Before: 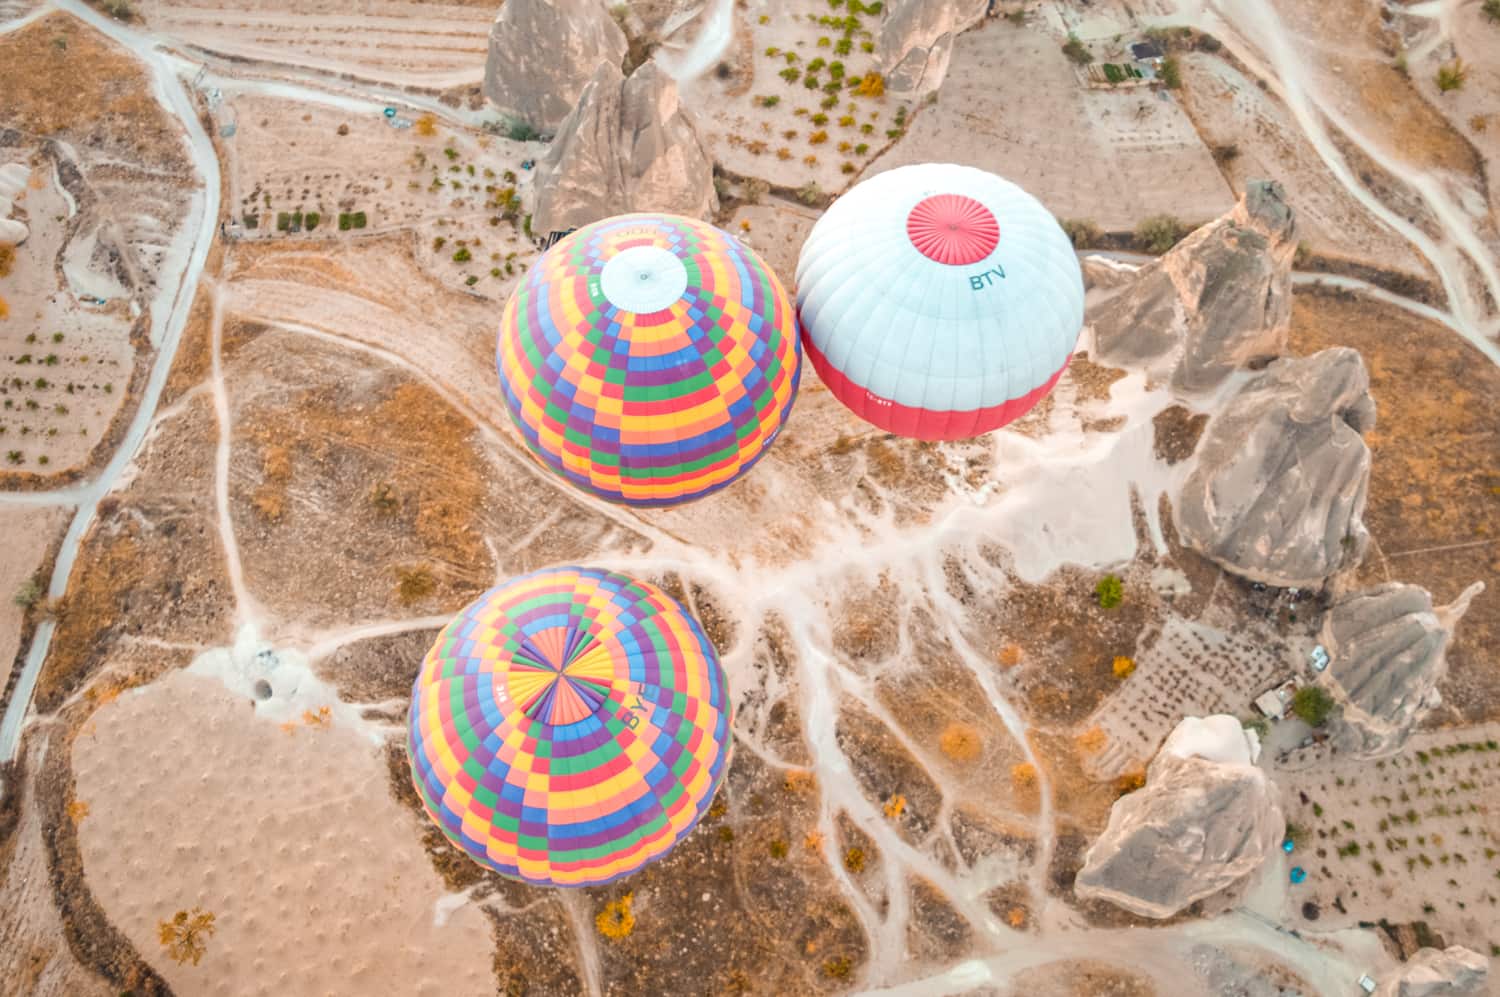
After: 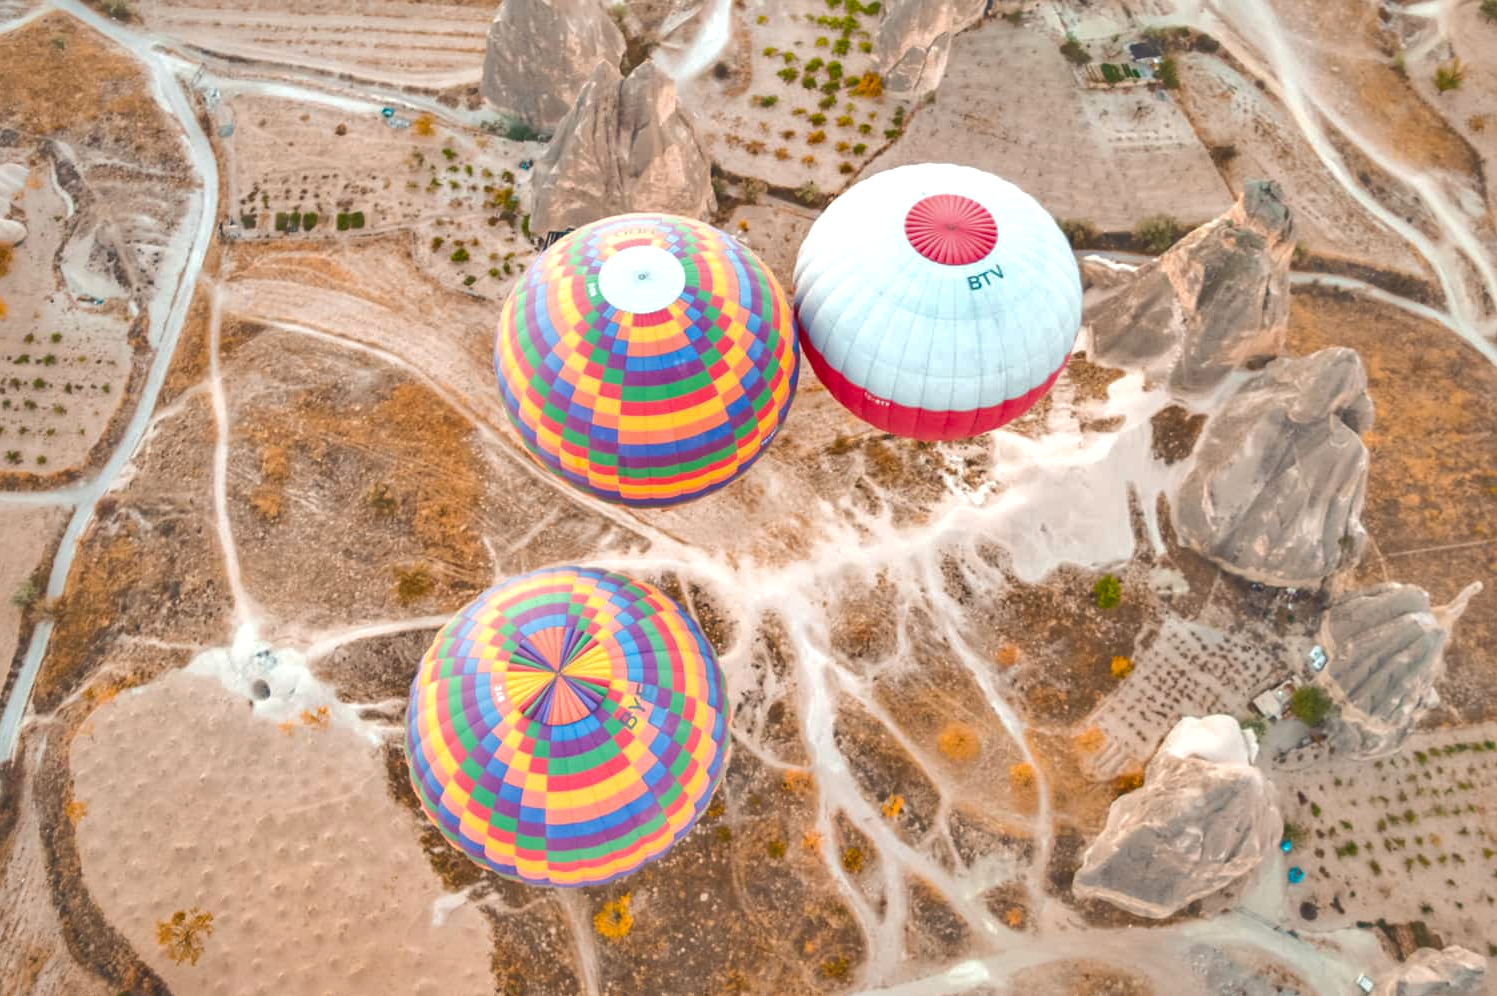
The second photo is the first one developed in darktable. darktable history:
shadows and highlights: shadows 52.61, soften with gaussian
tone curve: curves: ch0 [(0, 0) (0.003, 0.125) (0.011, 0.139) (0.025, 0.155) (0.044, 0.174) (0.069, 0.192) (0.1, 0.211) (0.136, 0.234) (0.177, 0.262) (0.224, 0.296) (0.277, 0.337) (0.335, 0.385) (0.399, 0.436) (0.468, 0.5) (0.543, 0.573) (0.623, 0.644) (0.709, 0.713) (0.801, 0.791) (0.898, 0.881) (1, 1)], color space Lab, independent channels, preserve colors none
exposure: exposure 0.201 EV, compensate highlight preservation false
crop: left 0.155%
